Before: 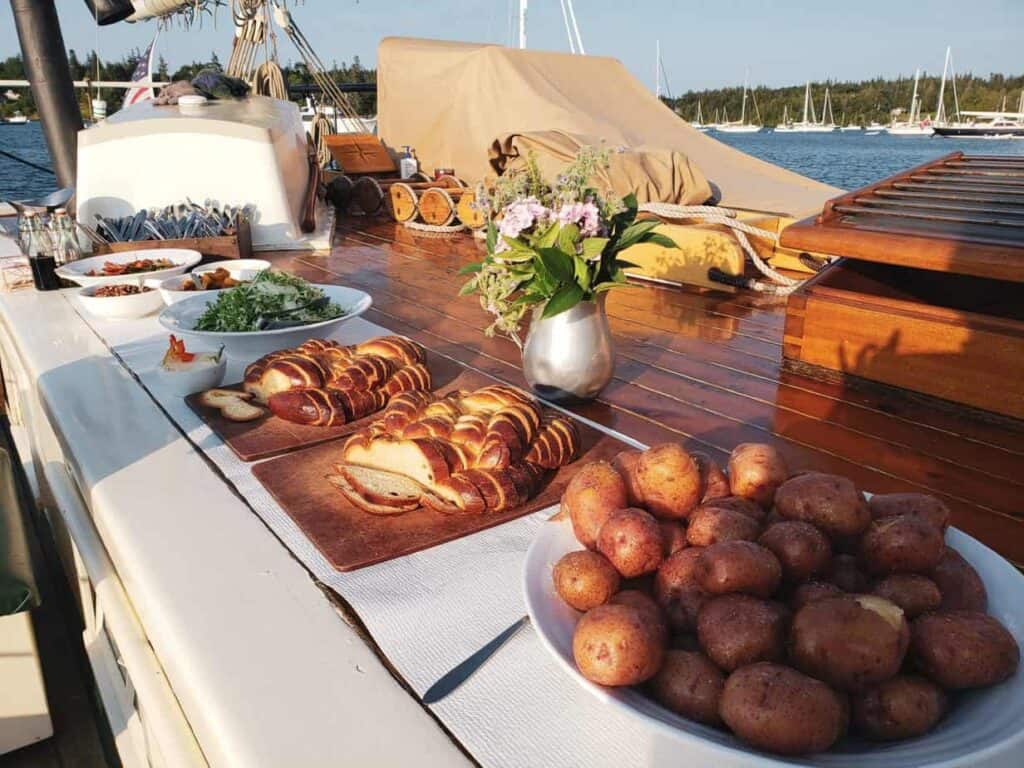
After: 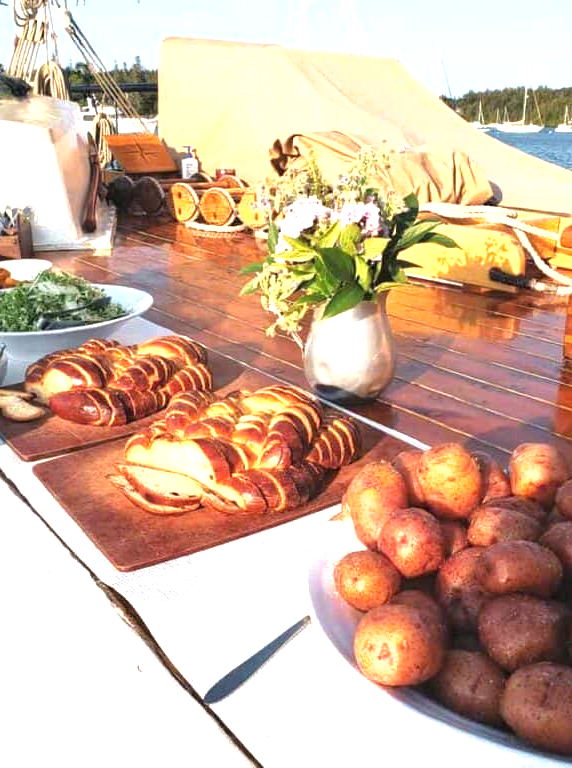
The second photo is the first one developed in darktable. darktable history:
crop: left 21.462%, right 22.61%
shadows and highlights: shadows -20.56, white point adjustment -2.06, highlights -34.94
exposure: black level correction 0, exposure 1.2 EV, compensate highlight preservation false
